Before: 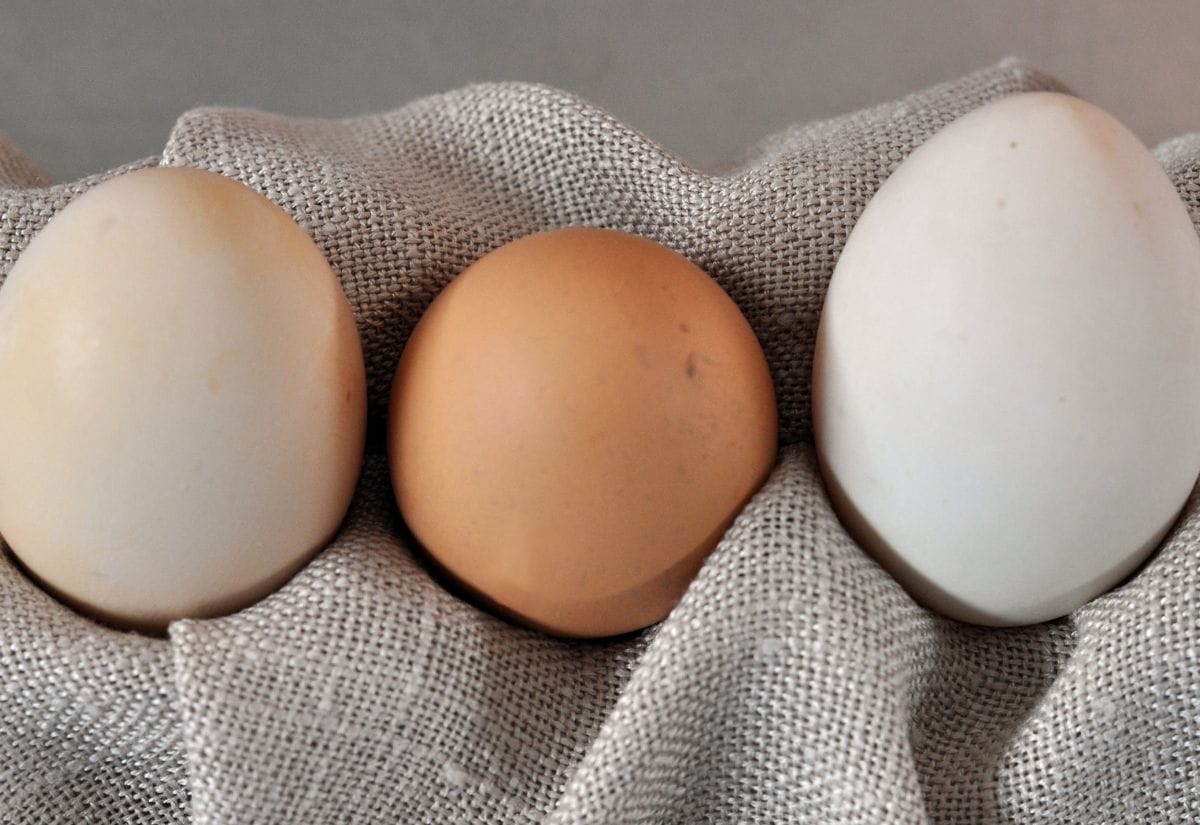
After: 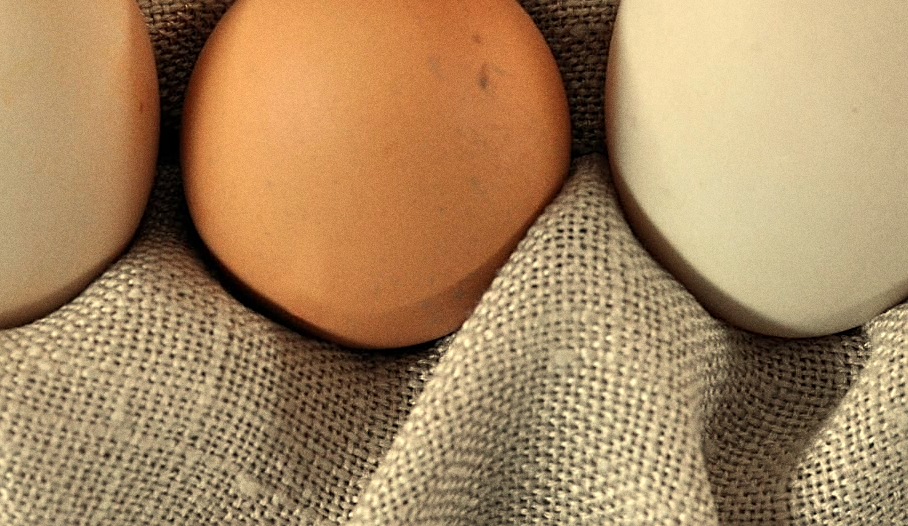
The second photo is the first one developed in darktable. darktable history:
grain: coarseness 0.09 ISO
sharpen: on, module defaults
crop and rotate: left 17.299%, top 35.115%, right 7.015%, bottom 1.024%
white balance: red 1.08, blue 0.791
